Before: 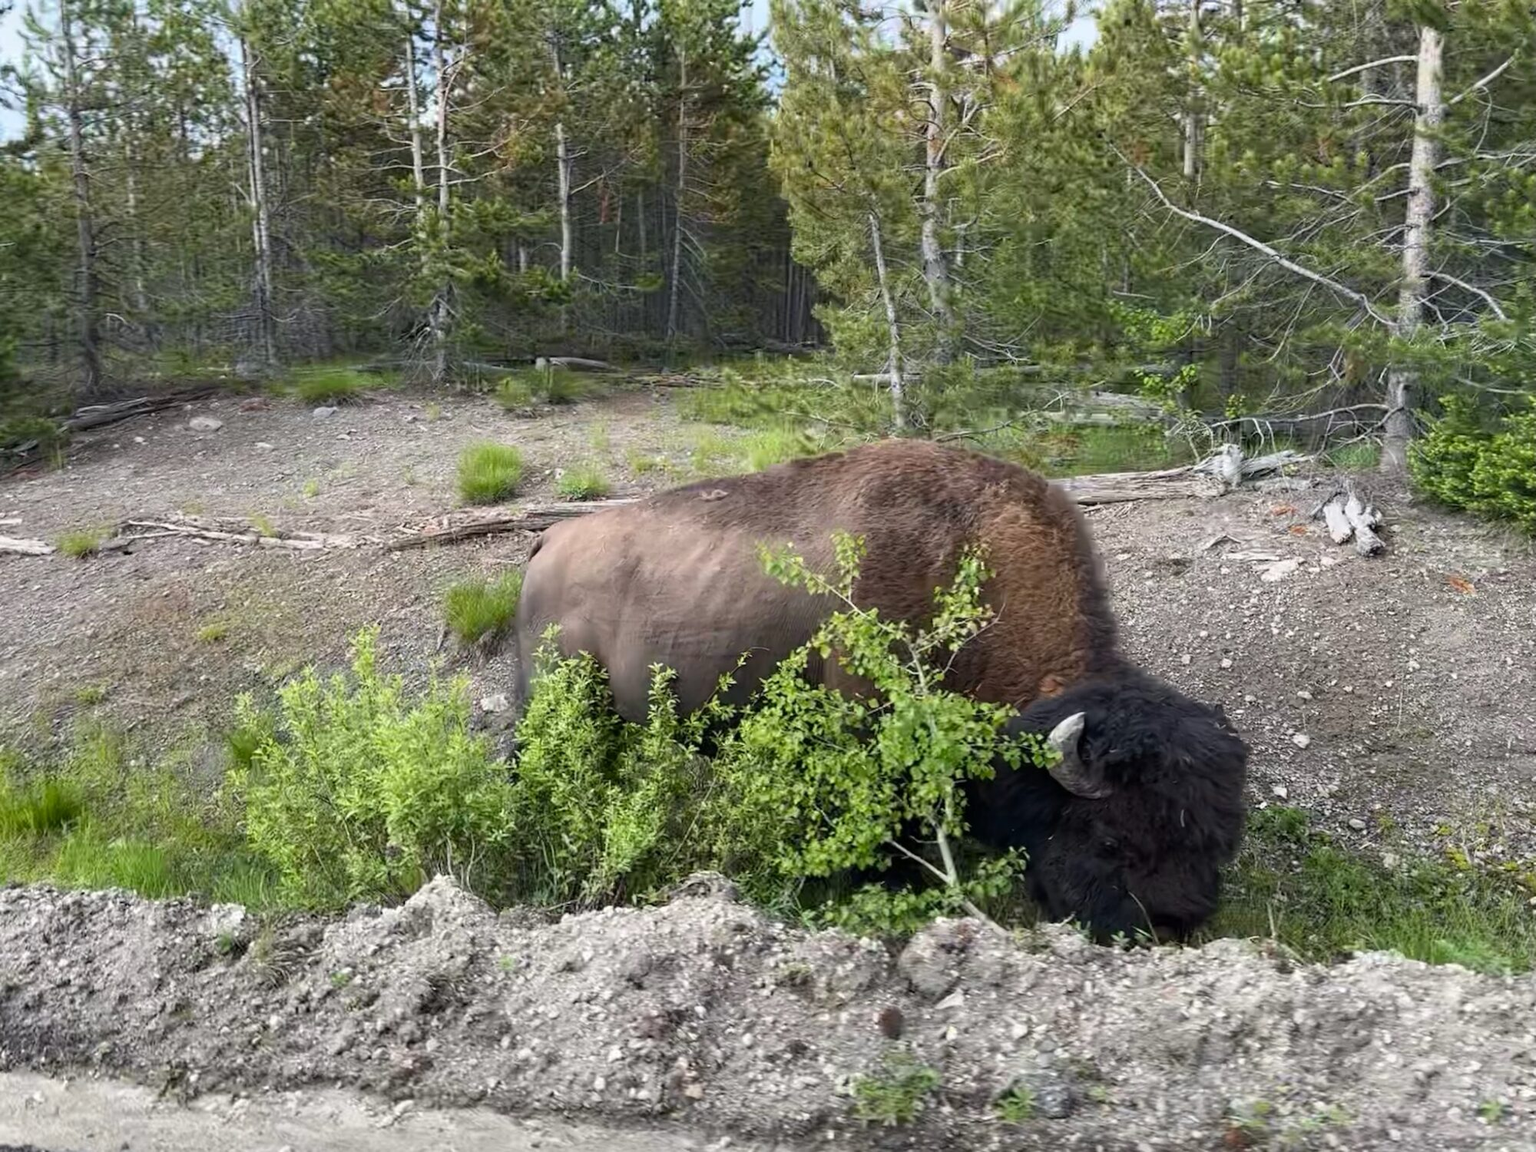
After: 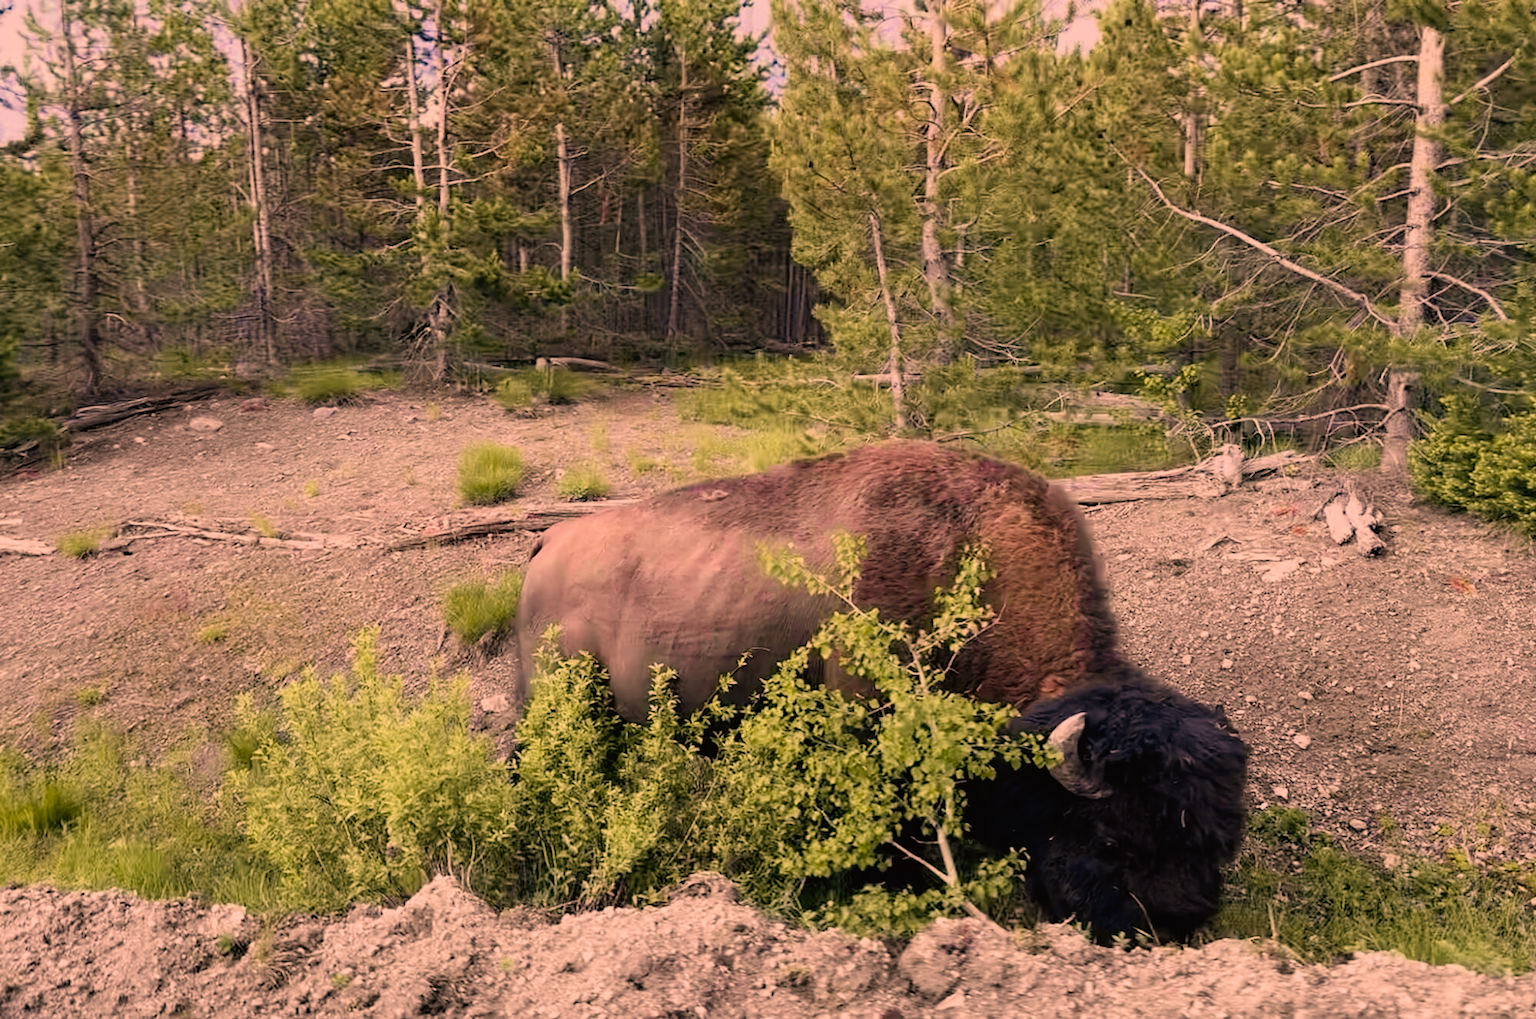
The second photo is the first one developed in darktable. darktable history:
tone curve: curves: ch0 [(0, 0.012) (0.056, 0.046) (0.218, 0.213) (0.606, 0.62) (0.82, 0.846) (1, 1)]; ch1 [(0, 0) (0.226, 0.261) (0.403, 0.437) (0.469, 0.472) (0.495, 0.499) (0.508, 0.503) (0.545, 0.555) (0.59, 0.598) (0.686, 0.728) (1, 1)]; ch2 [(0, 0) (0.269, 0.299) (0.459, 0.45) (0.498, 0.499) (0.523, 0.512) (0.568, 0.558) (0.634, 0.617) (0.698, 0.677) (0.806, 0.769) (1, 1)], color space Lab, independent channels, preserve colors none
crop and rotate: top 0%, bottom 11.49%
filmic rgb: black relative exposure -7.65 EV, white relative exposure 4.56 EV, hardness 3.61
color correction: highlights a* 21.16, highlights b* 19.61
velvia: strength 45%
